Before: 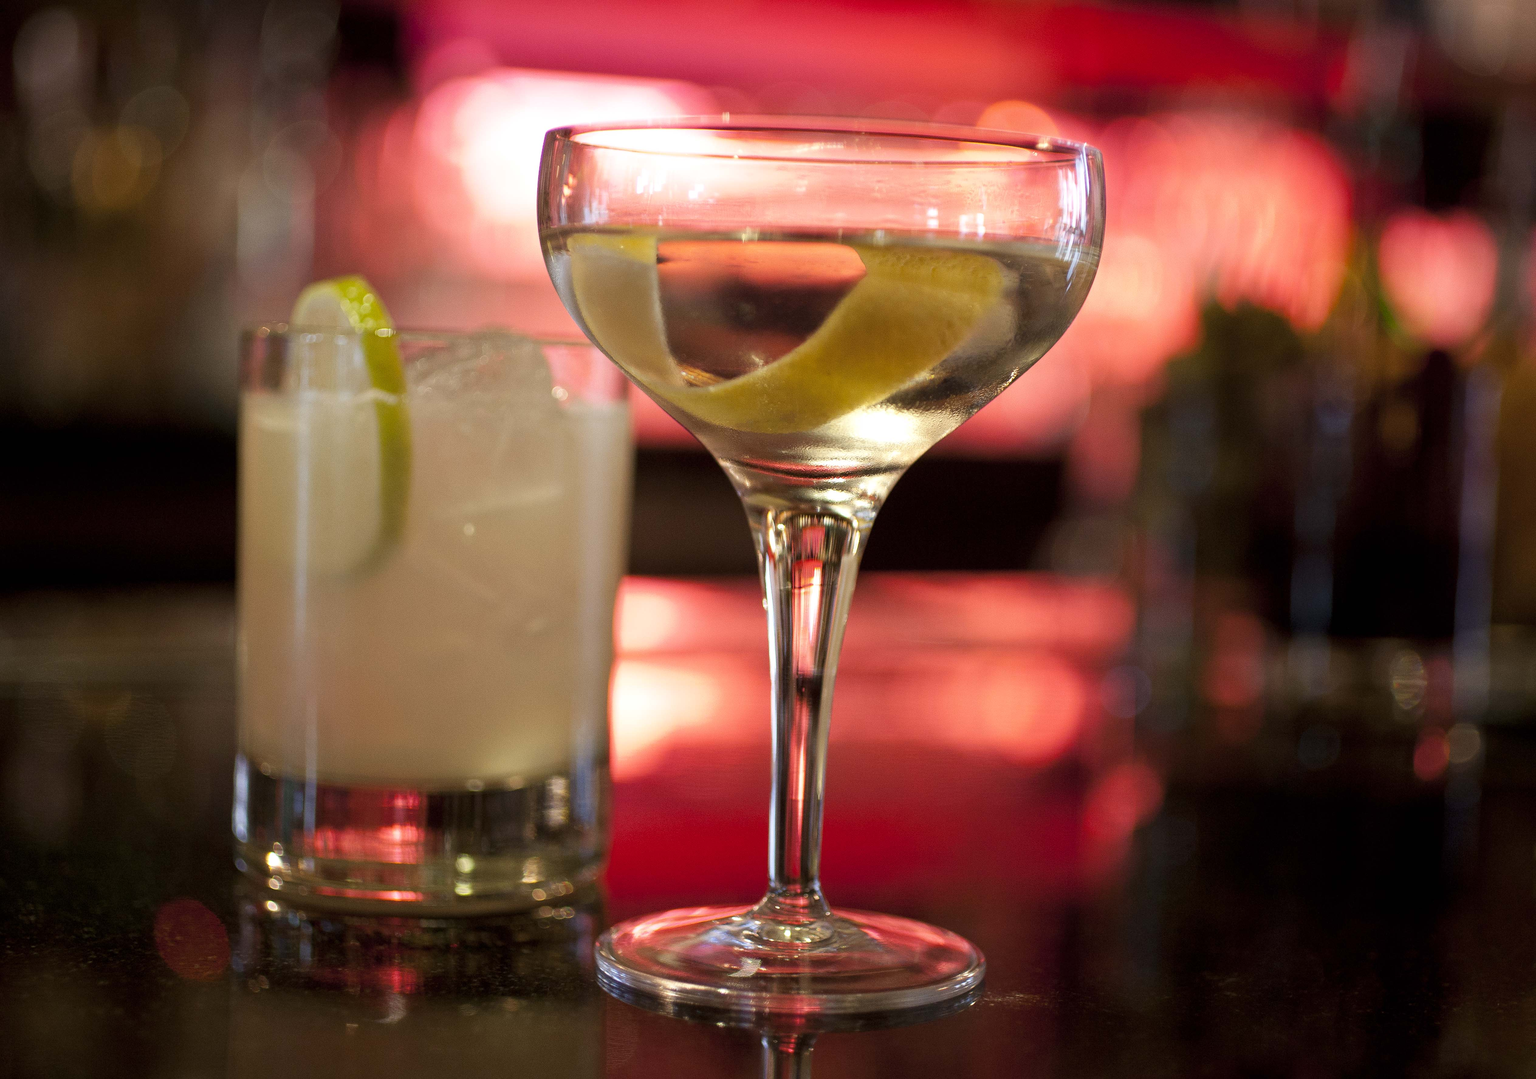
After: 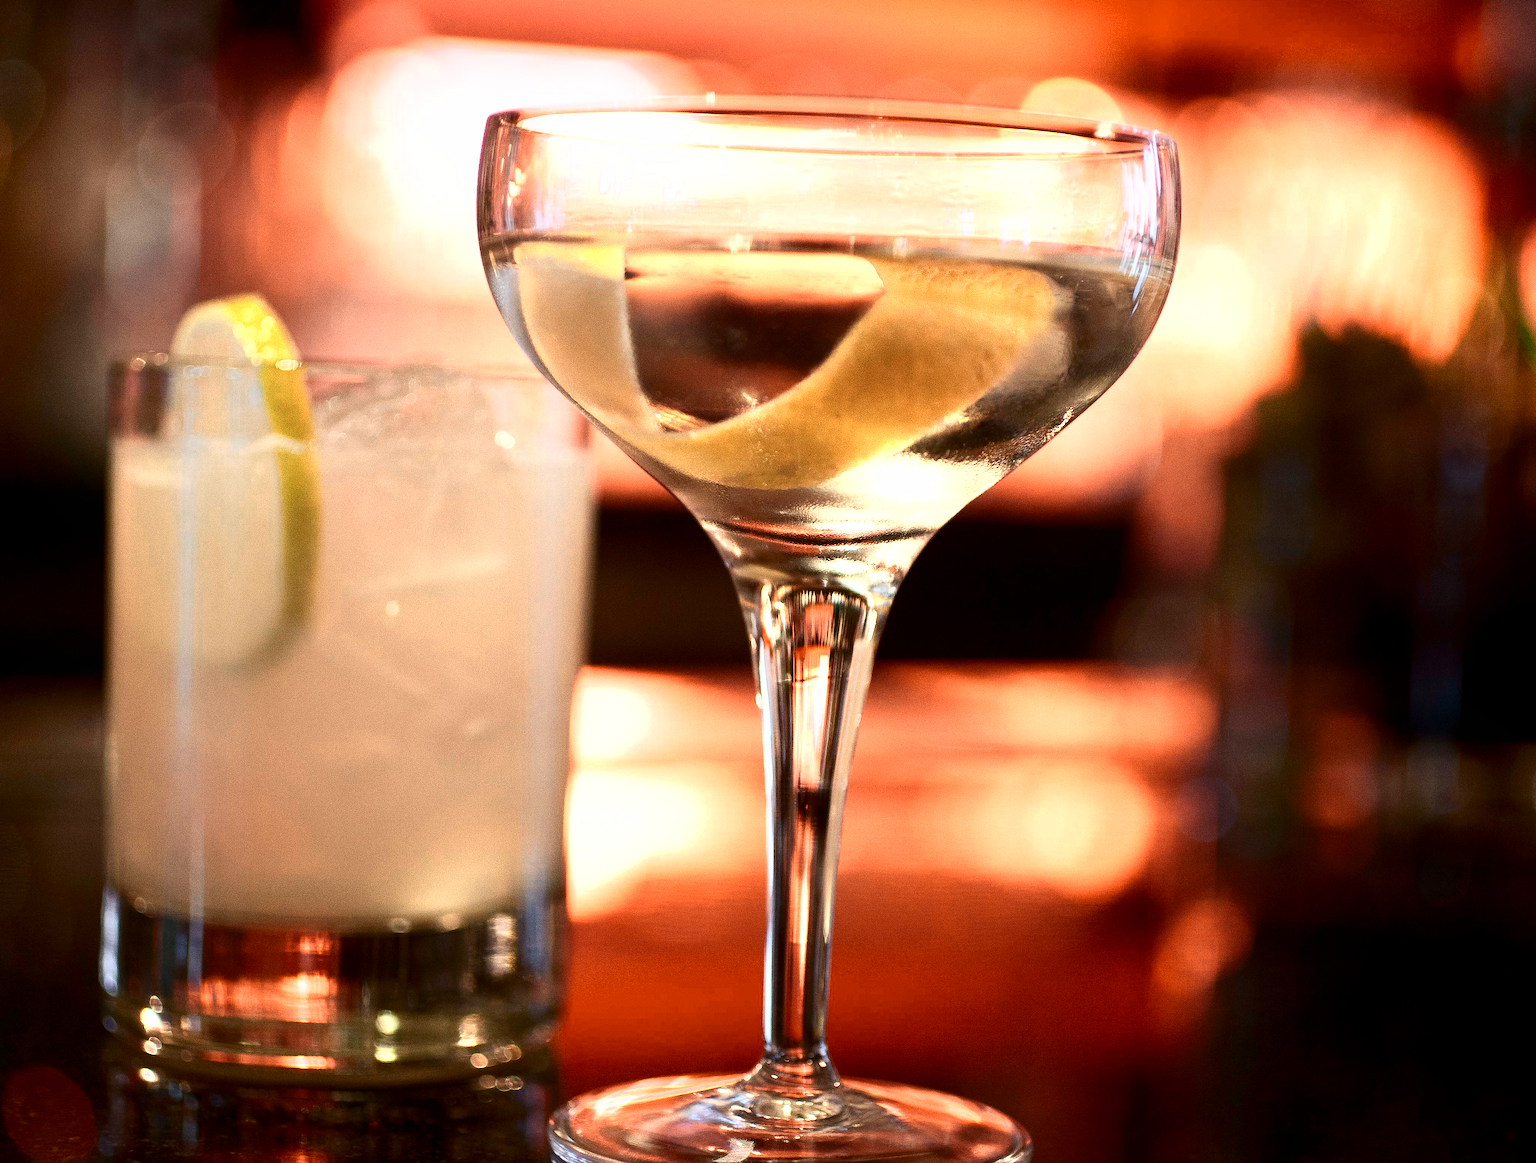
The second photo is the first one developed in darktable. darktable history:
contrast brightness saturation: contrast 0.27
color zones: curves: ch0 [(0.018, 0.548) (0.197, 0.654) (0.425, 0.447) (0.605, 0.658) (0.732, 0.579)]; ch1 [(0.105, 0.531) (0.224, 0.531) (0.386, 0.39) (0.618, 0.456) (0.732, 0.456) (0.956, 0.421)]; ch2 [(0.039, 0.583) (0.215, 0.465) (0.399, 0.544) (0.465, 0.548) (0.614, 0.447) (0.724, 0.43) (0.882, 0.623) (0.956, 0.632)]
crop: left 9.947%, top 3.554%, right 9.306%, bottom 9.328%
local contrast: mode bilateral grid, contrast 99, coarseness 99, detail 94%, midtone range 0.2
exposure: compensate highlight preservation false
